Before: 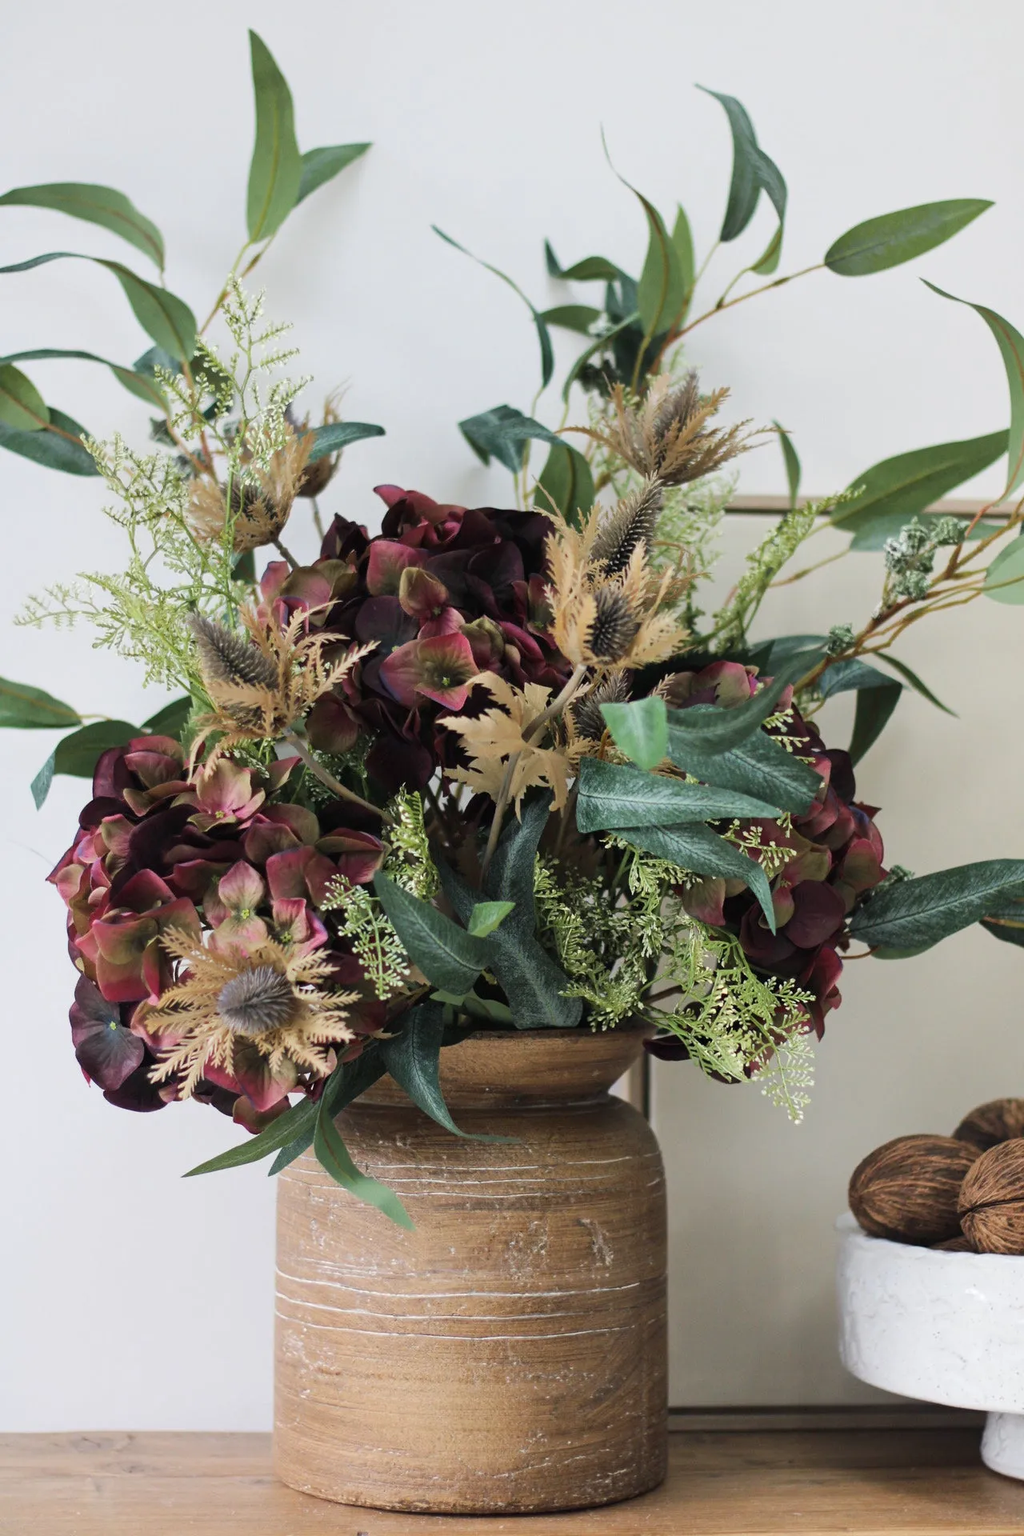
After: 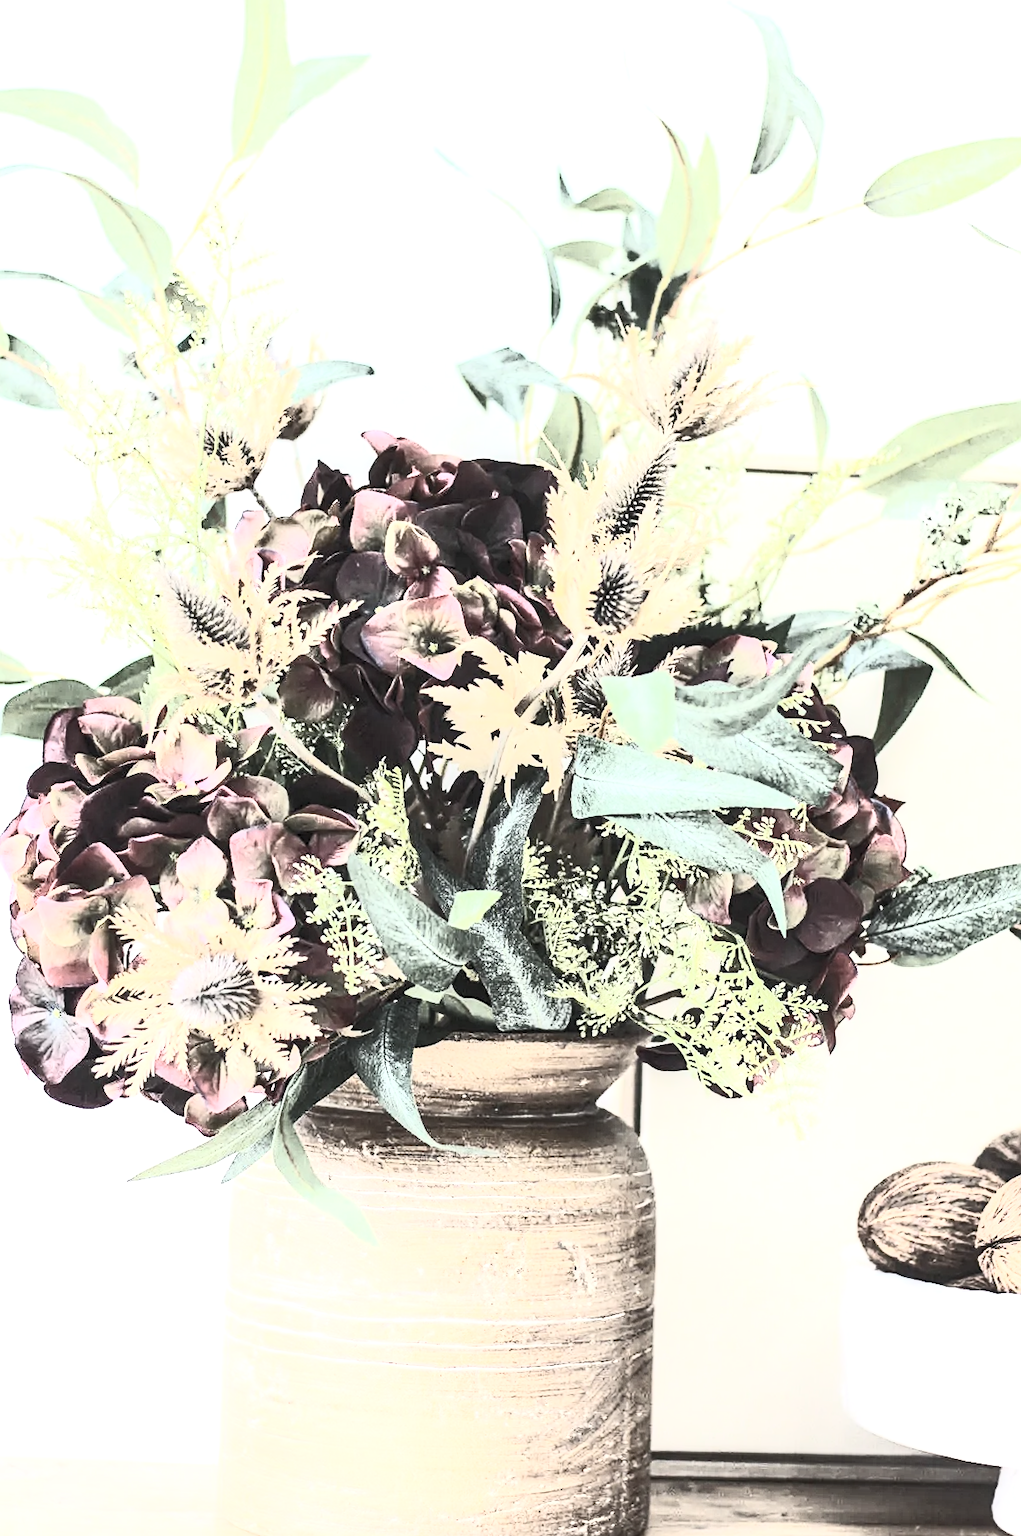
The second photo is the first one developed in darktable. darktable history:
color balance rgb: shadows fall-off 101.814%, perceptual saturation grading › global saturation 29.497%, perceptual brilliance grading › highlights 9.91%, perceptual brilliance grading › mid-tones 5.013%, mask middle-gray fulcrum 22.024%, global vibrance 9.296%
color correction: highlights b* 0.045, saturation 0.202
sharpen: on, module defaults
crop and rotate: angle -1.83°, left 3.128%, top 3.724%, right 1.487%, bottom 0.739%
exposure: black level correction 0.001, exposure 1.711 EV, compensate highlight preservation false
shadows and highlights: shadows 37.68, highlights -26.62, soften with gaussian
local contrast: on, module defaults
contrast brightness saturation: contrast 0.846, brightness 0.587, saturation 0.608
